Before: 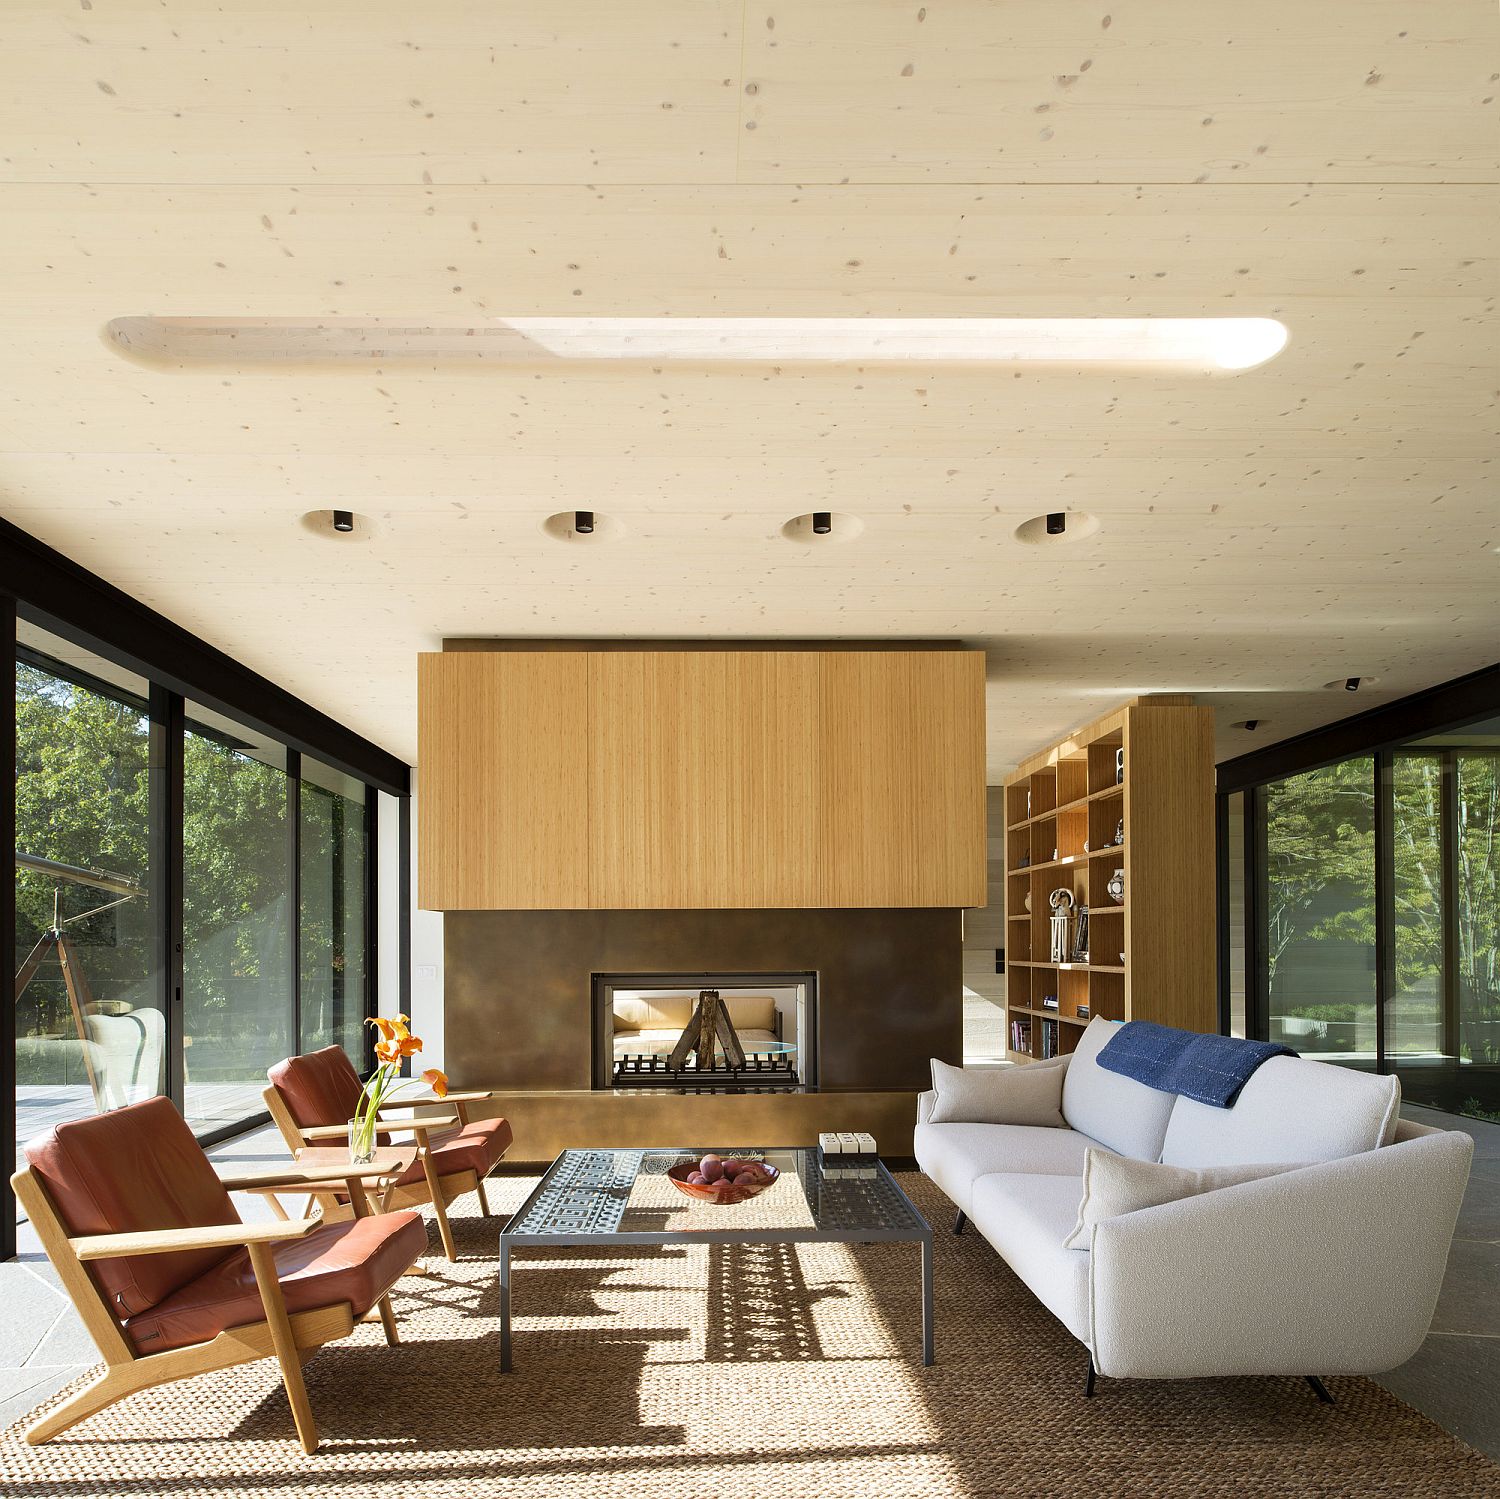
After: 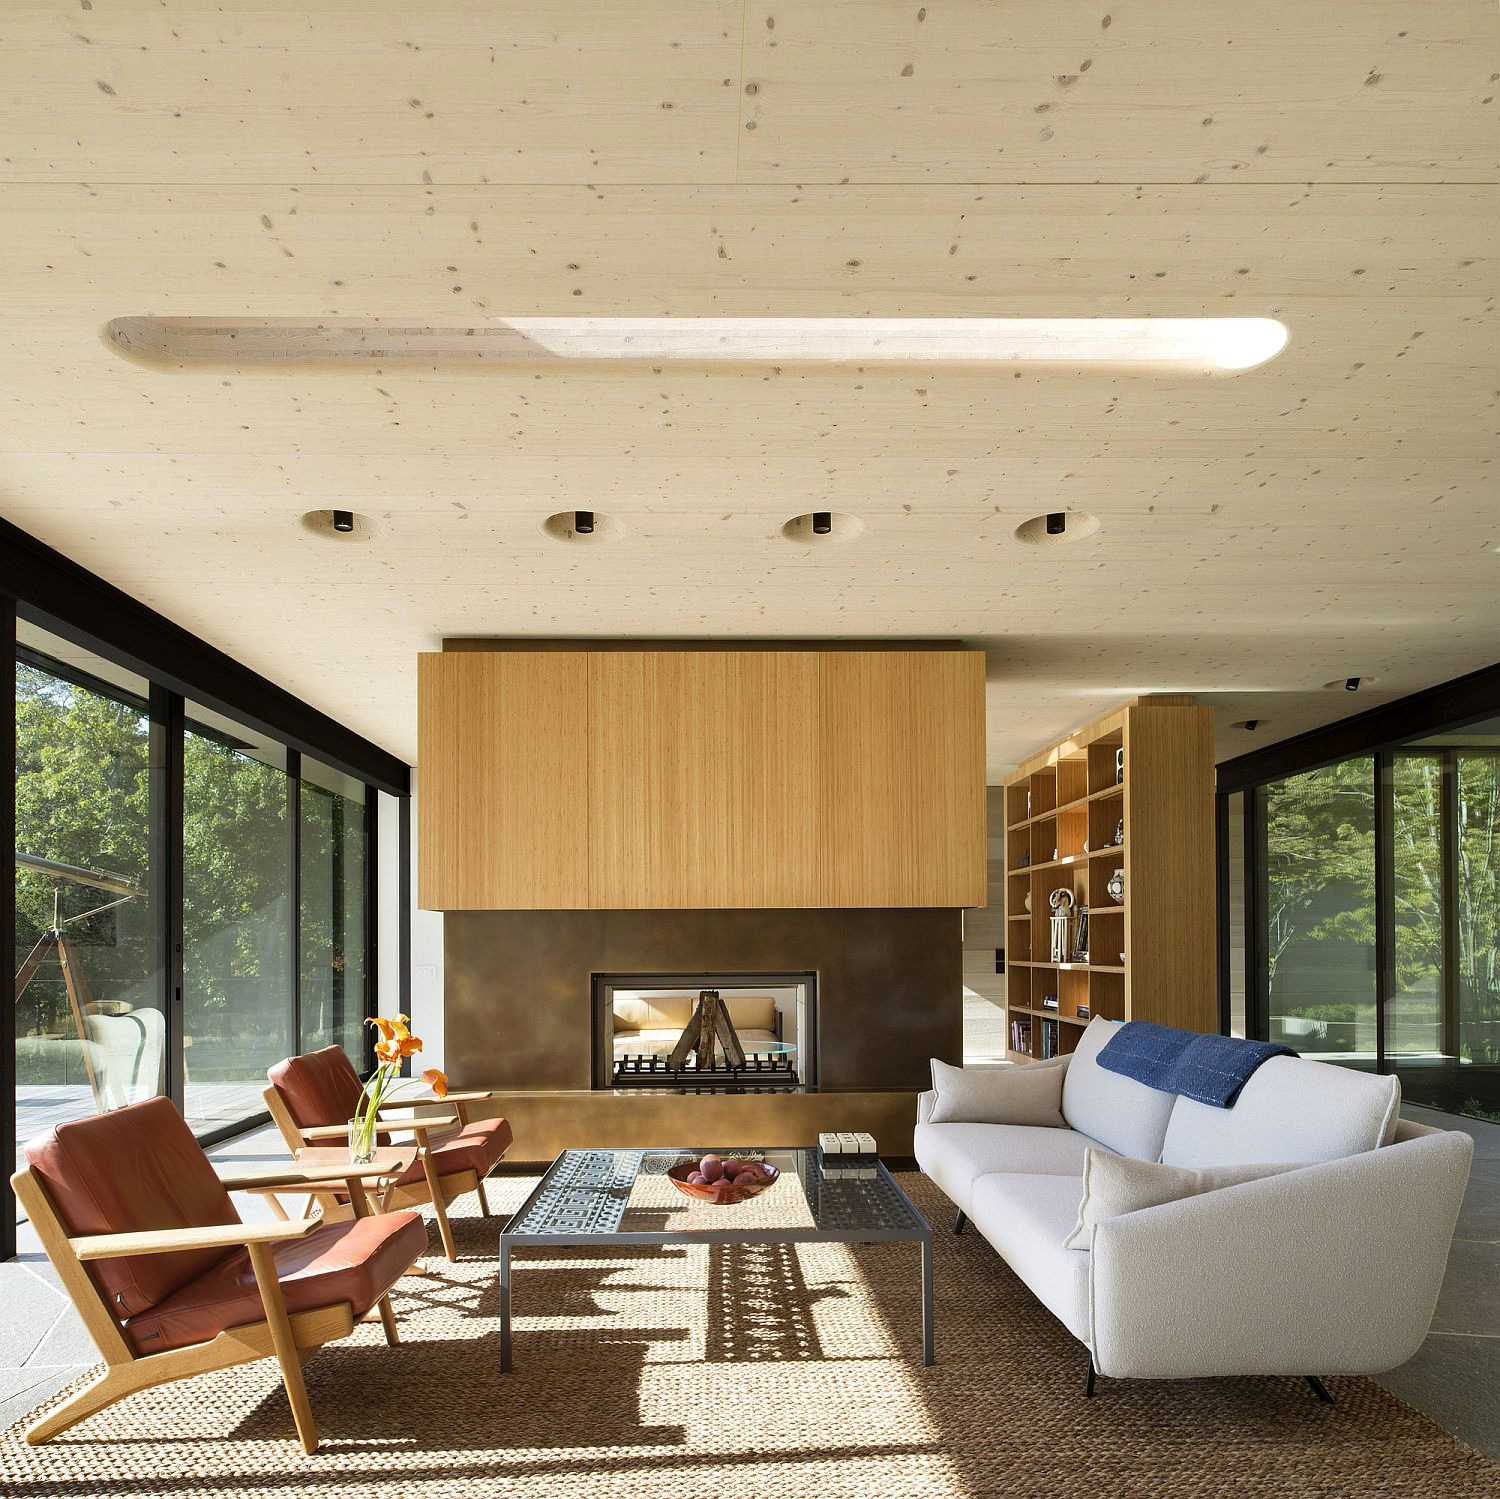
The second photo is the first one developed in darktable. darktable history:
shadows and highlights: white point adjustment 0.067, soften with gaussian
